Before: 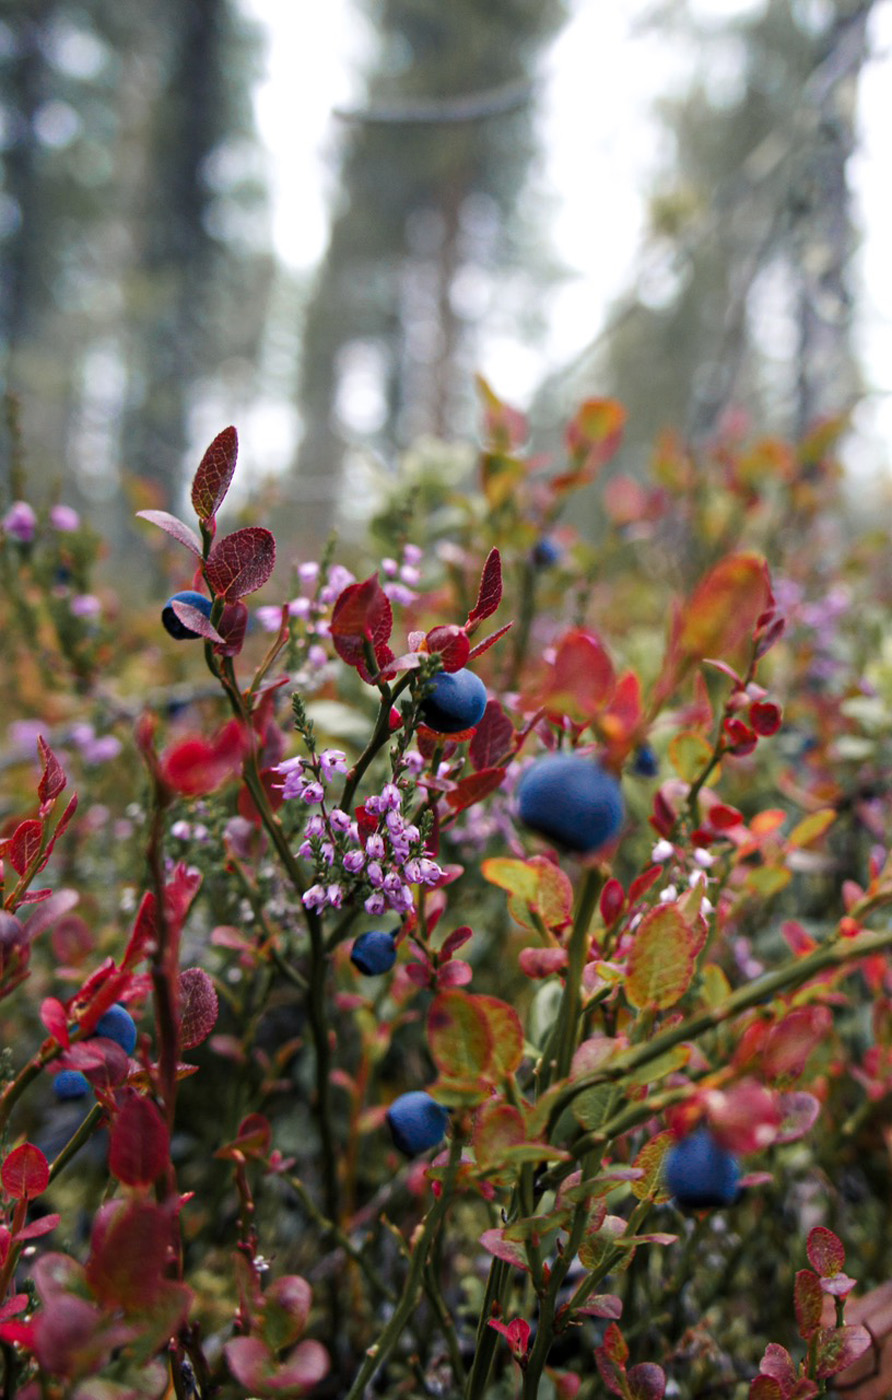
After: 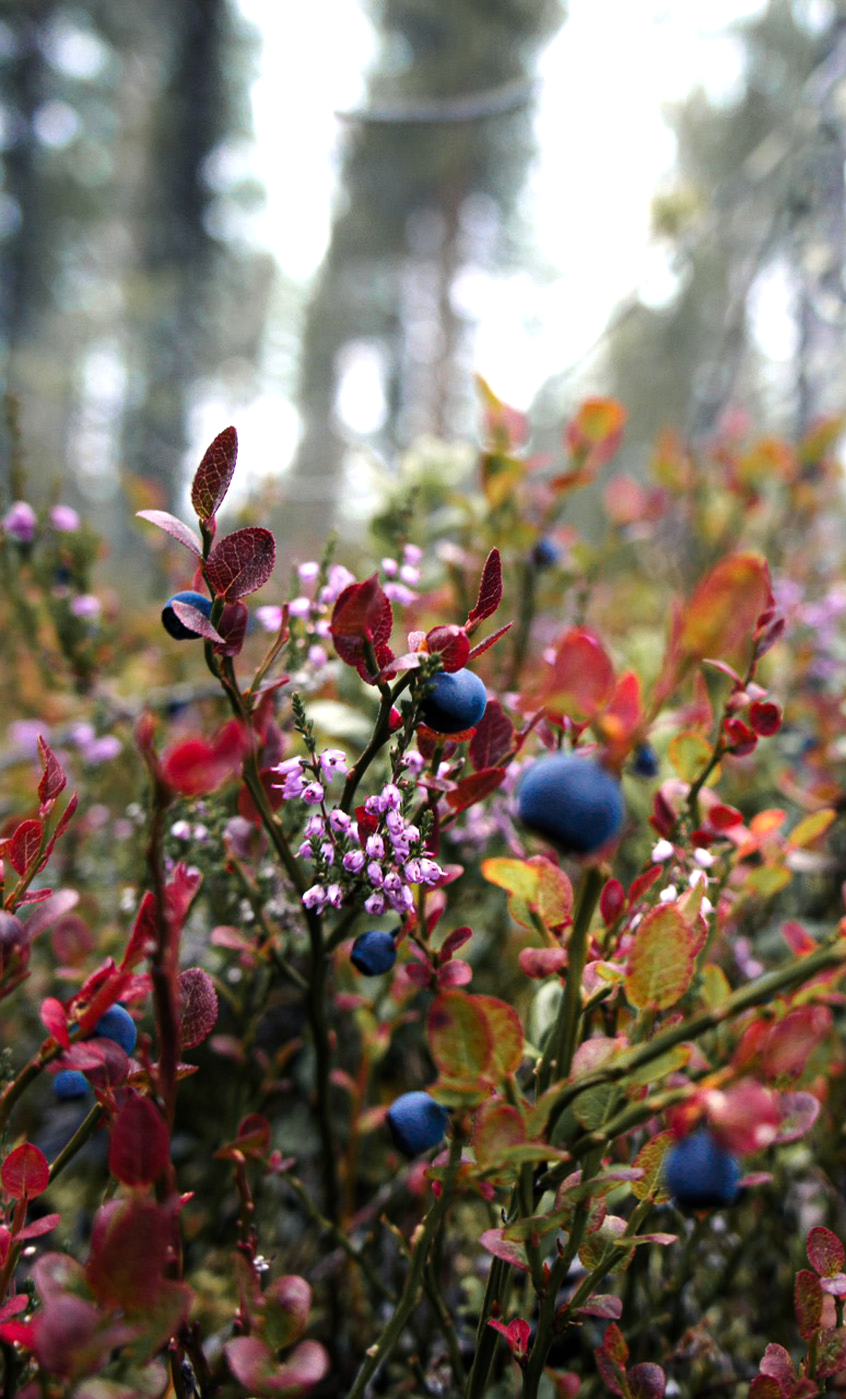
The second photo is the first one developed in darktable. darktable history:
crop and rotate: right 5.099%
tone equalizer: -8 EV -0.758 EV, -7 EV -0.719 EV, -6 EV -0.611 EV, -5 EV -0.363 EV, -3 EV 0.398 EV, -2 EV 0.6 EV, -1 EV 0.681 EV, +0 EV 0.72 EV, smoothing diameter 2.04%, edges refinement/feathering 19.03, mask exposure compensation -1.57 EV, filter diffusion 5
